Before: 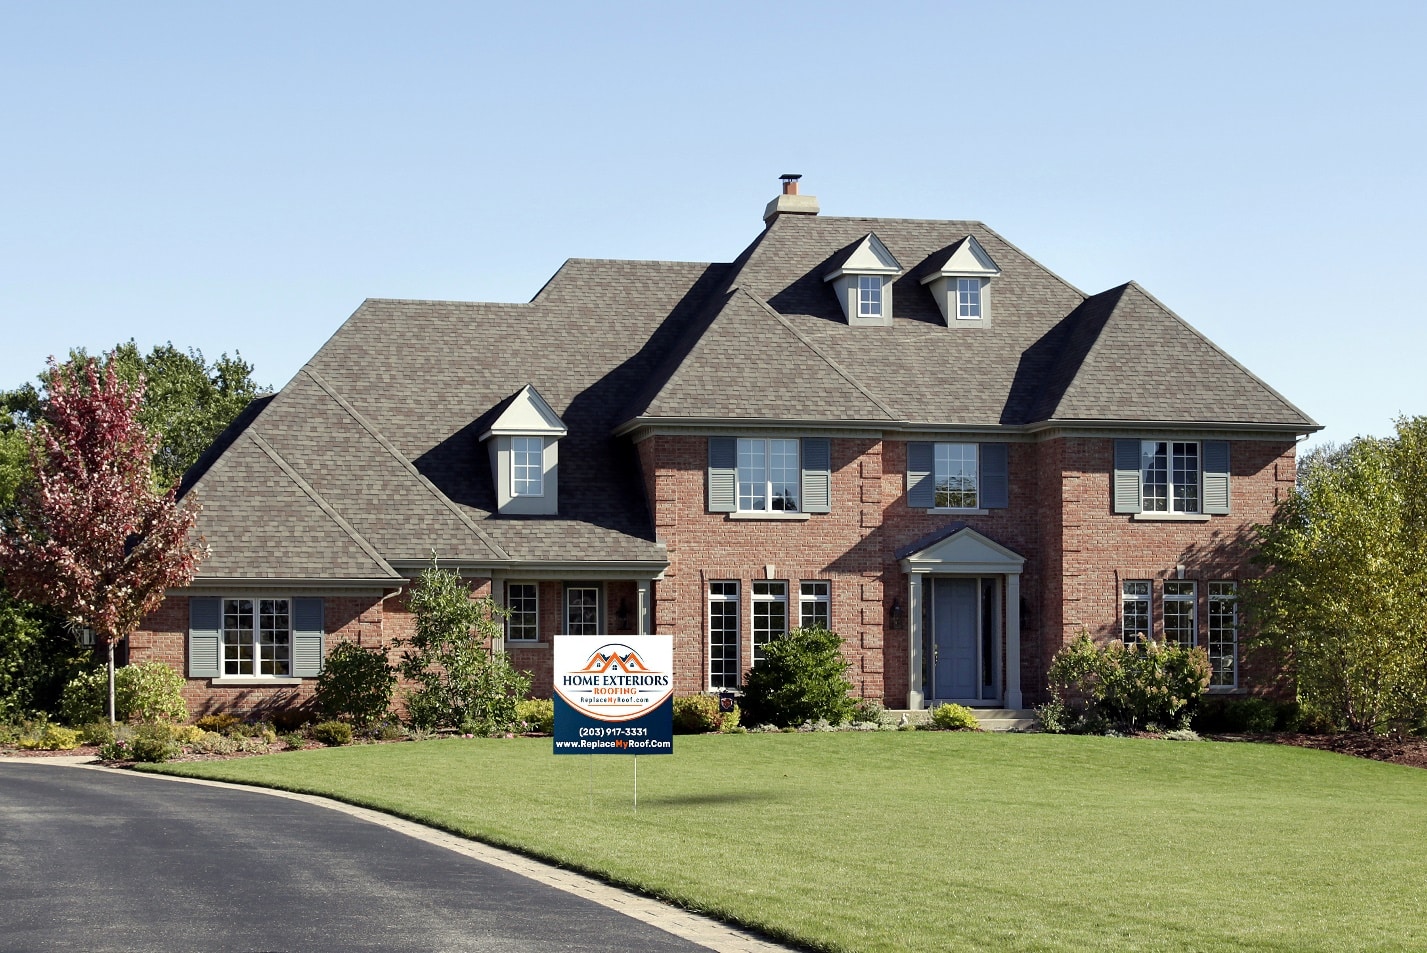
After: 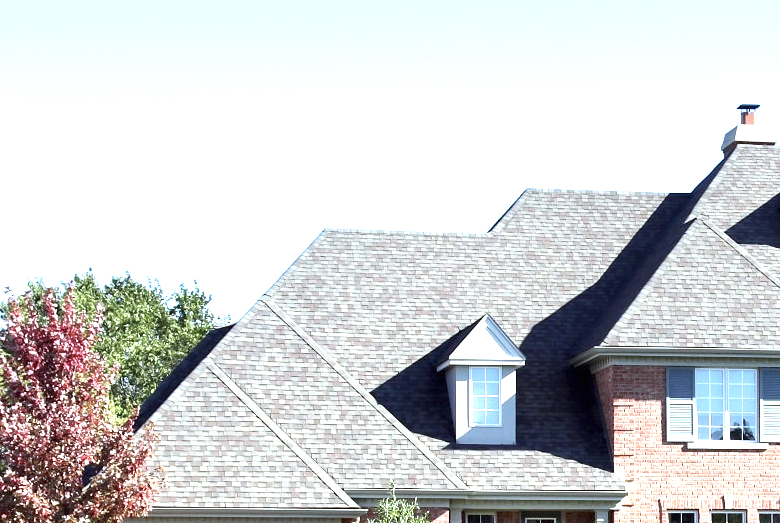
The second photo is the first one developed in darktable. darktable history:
crop and rotate: left 3.047%, top 7.509%, right 42.236%, bottom 37.598%
graduated density: on, module defaults
color calibration: x 0.37, y 0.377, temperature 4289.93 K
exposure: black level correction 0, exposure 1.7 EV, compensate exposure bias true, compensate highlight preservation false
